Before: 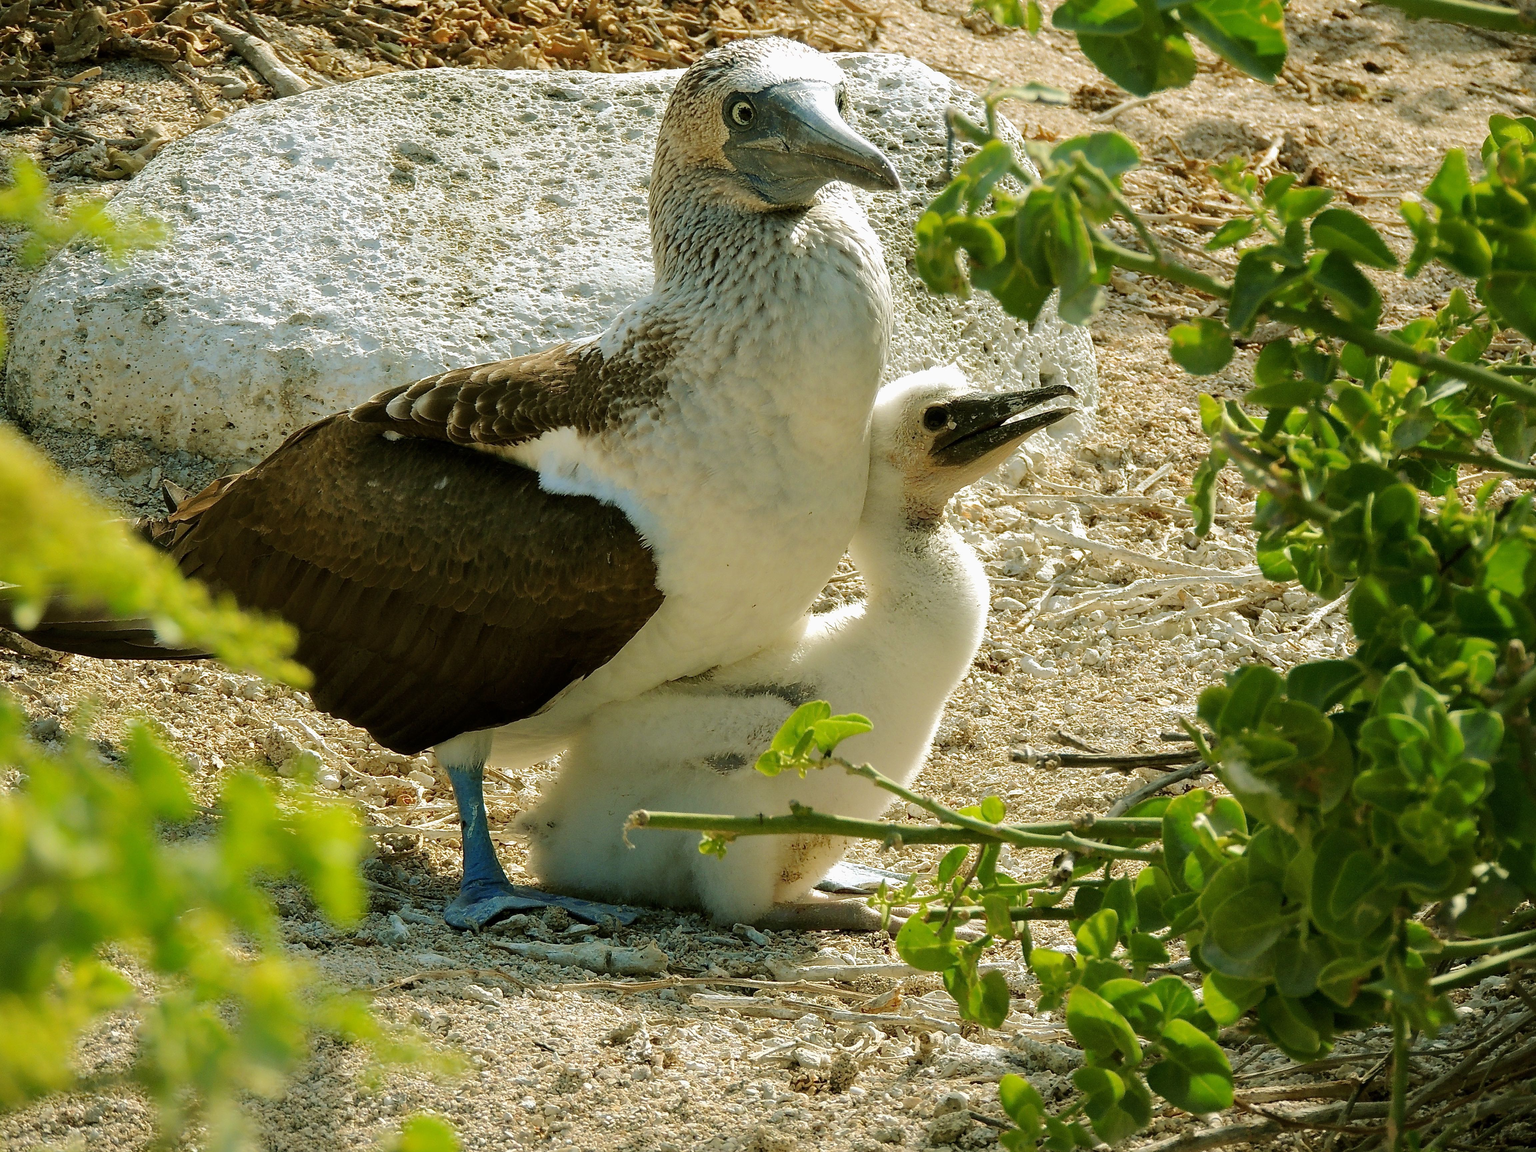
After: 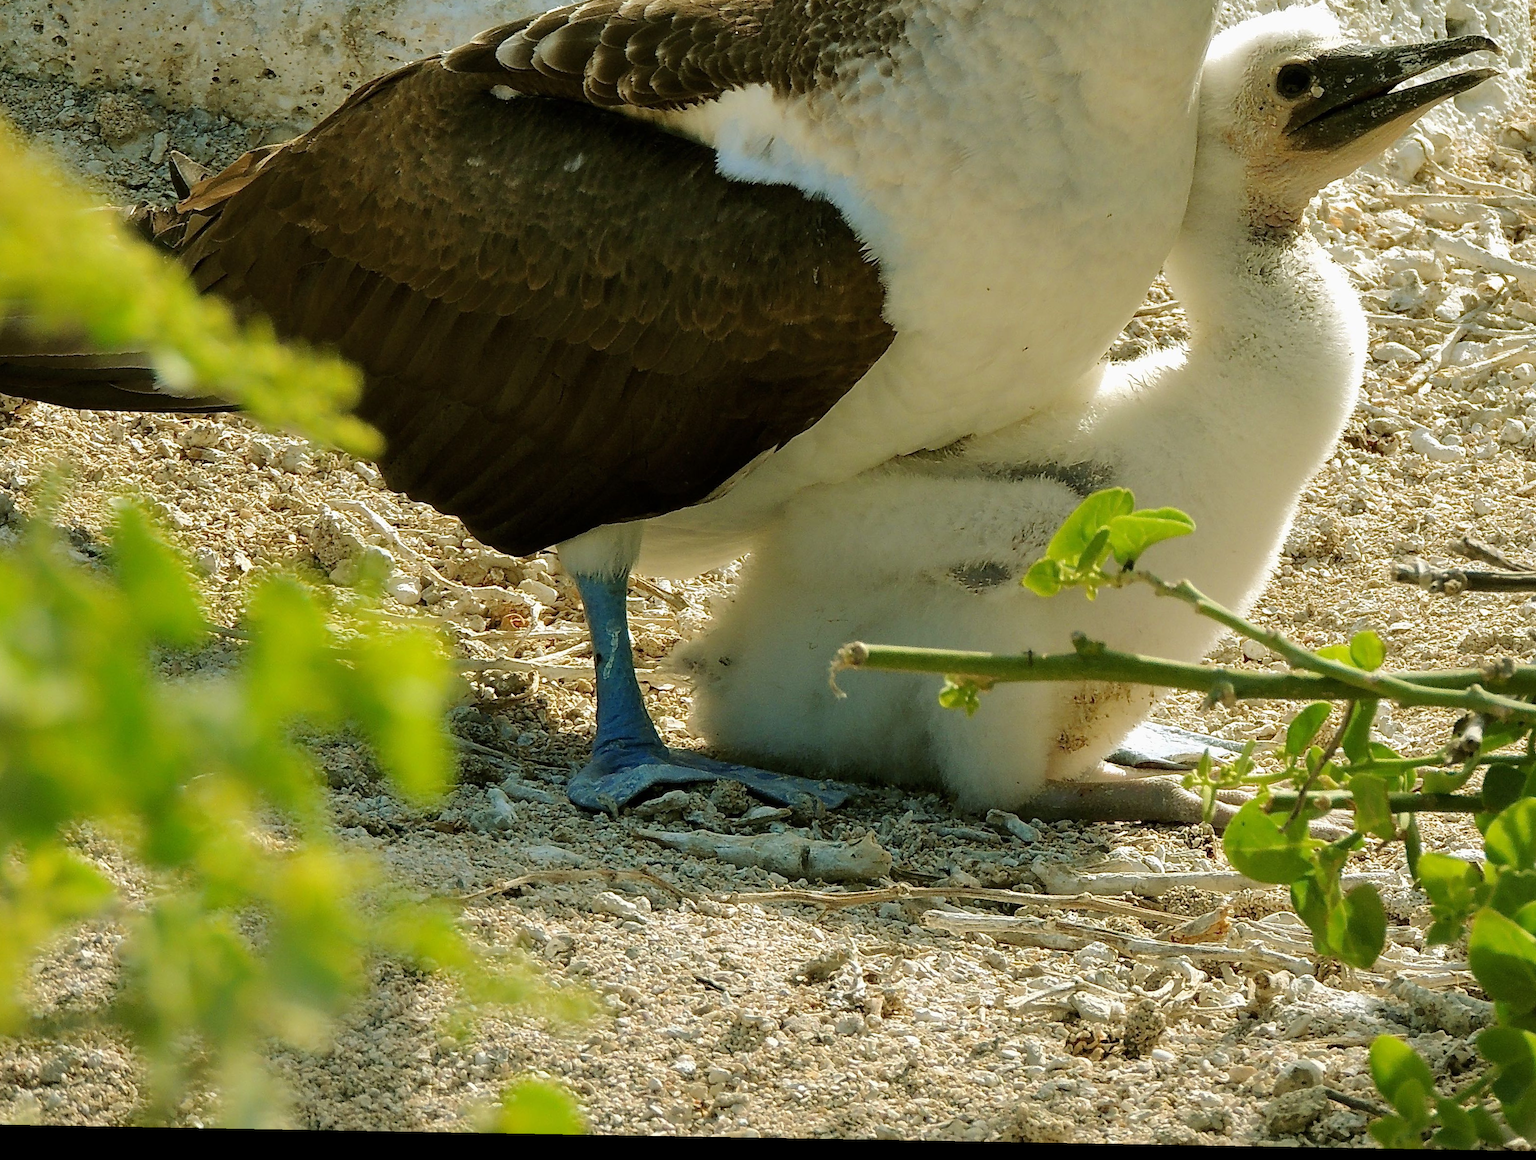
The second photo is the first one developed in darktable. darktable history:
crop and rotate: angle -0.99°, left 3.705%, top 32.174%, right 28.288%
